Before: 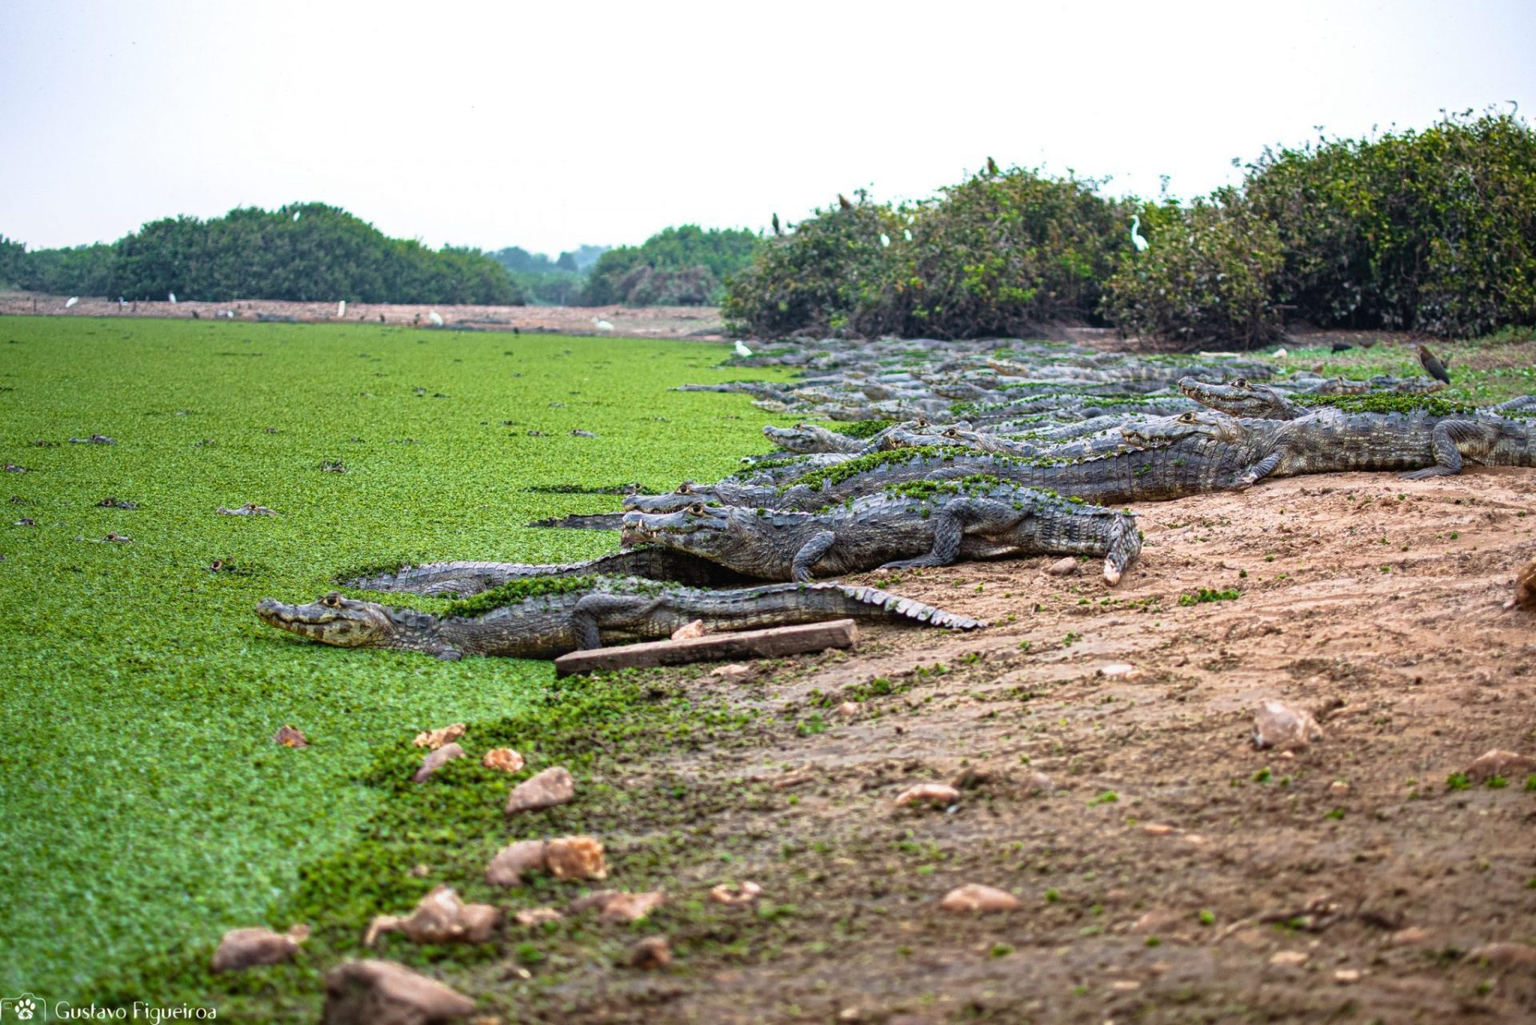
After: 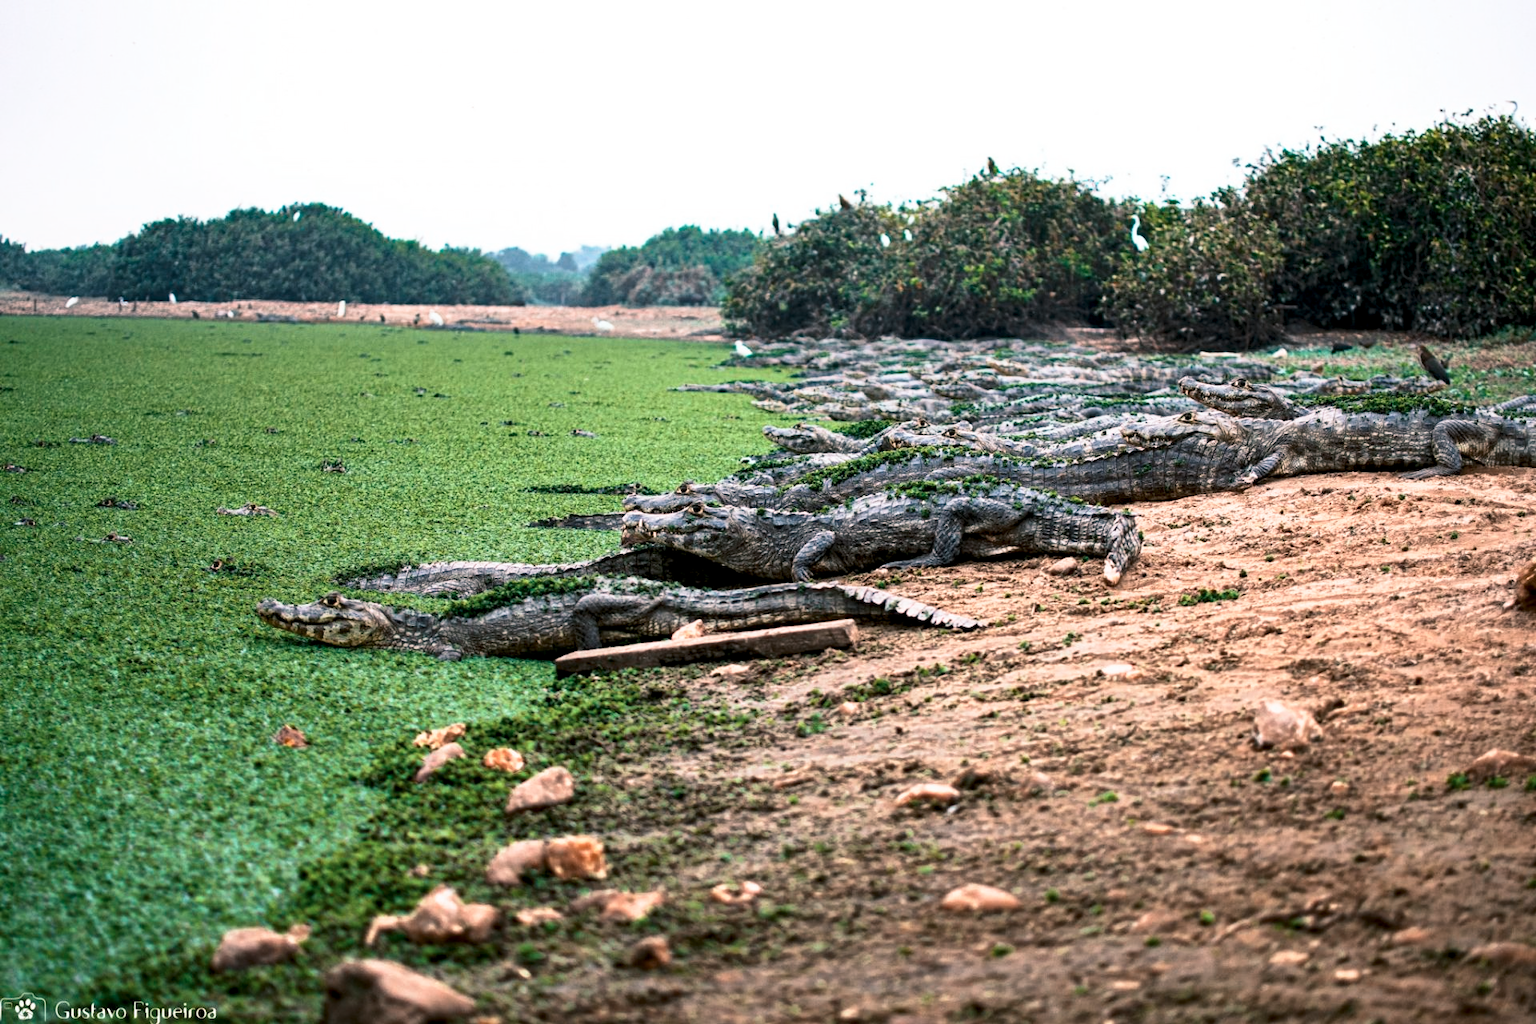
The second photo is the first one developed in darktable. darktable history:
tone curve: curves: ch0 [(0, 0) (0.003, 0.003) (0.011, 0.012) (0.025, 0.027) (0.044, 0.048) (0.069, 0.076) (0.1, 0.109) (0.136, 0.148) (0.177, 0.194) (0.224, 0.245) (0.277, 0.303) (0.335, 0.366) (0.399, 0.436) (0.468, 0.511) (0.543, 0.593) (0.623, 0.681) (0.709, 0.775) (0.801, 0.875) (0.898, 0.954) (1, 1)], preserve colors none
color look up table: target L [73.75, 64.83, 43.57, 26.99, 199.98, 100, 64.42, 55.52, 49.24, 40.12, 23.55, 56.5, 54.42, 39.11, 21.67, 85.93, 78.92, 65.94, 67.46, 49.88, 44.21, 46.42, 21.48, 7.4, 0 ×25], target a [0.701, -17.58, -35.59, -13.03, 0.063, -0.002, 19.03, 34.46, 45.28, 47.24, 7.918, 5.081, 40.98, 2.445, 11.98, 3.536, 2.57, -22.39, 1.587, -17.97, -2.184, -5.743, -3.821, -2.426, 0 ×25], target b [48.76, 33.03, 8.504, 6.926, -0.031, 0.026, 16.18, 47.1, 31.84, 43.37, 10.68, -15.63, 8.118, -35.77, -8.217, 1.105, 0.804, -16.4, -0.384, -32.54, -3.214, -23.82, -2.918, -0.324, 0 ×25], num patches 24
